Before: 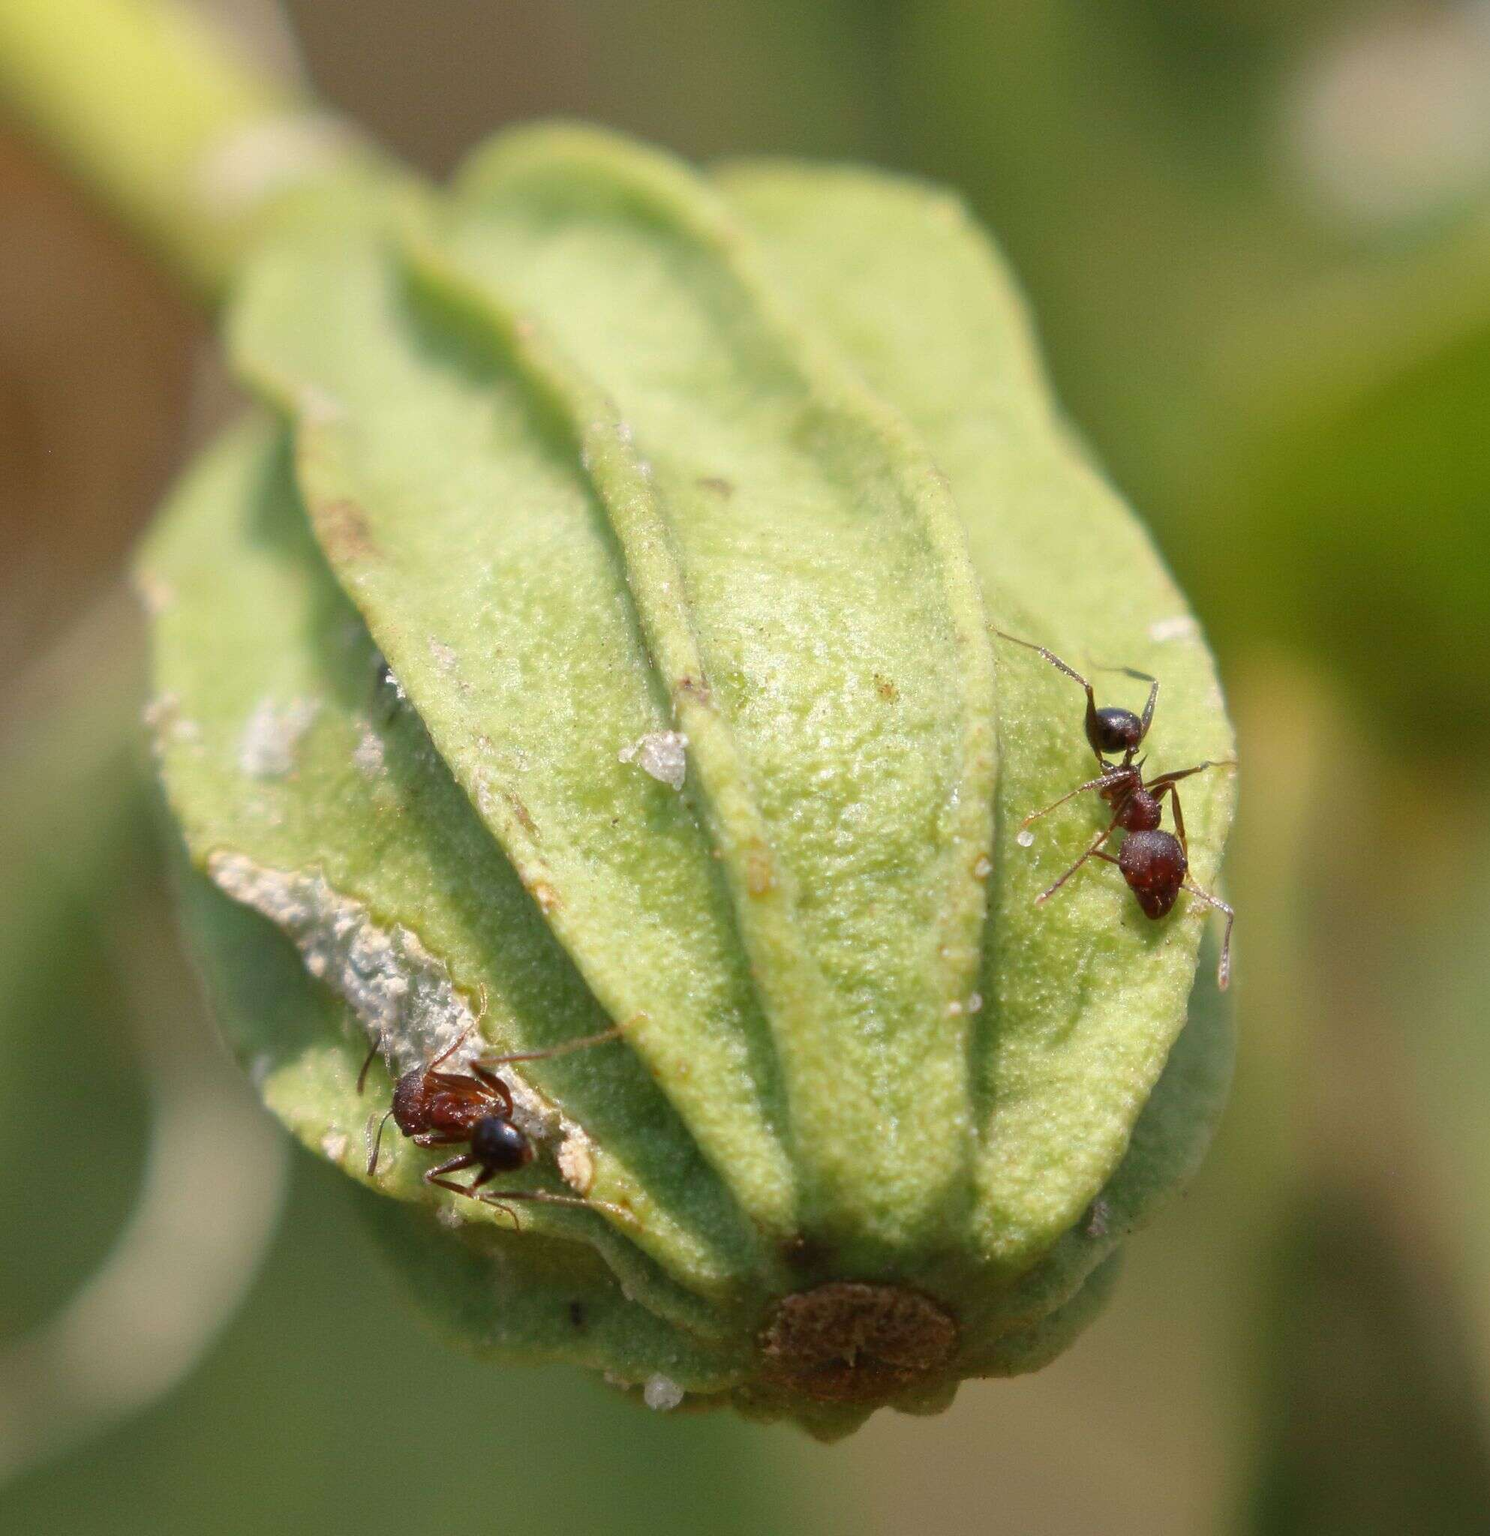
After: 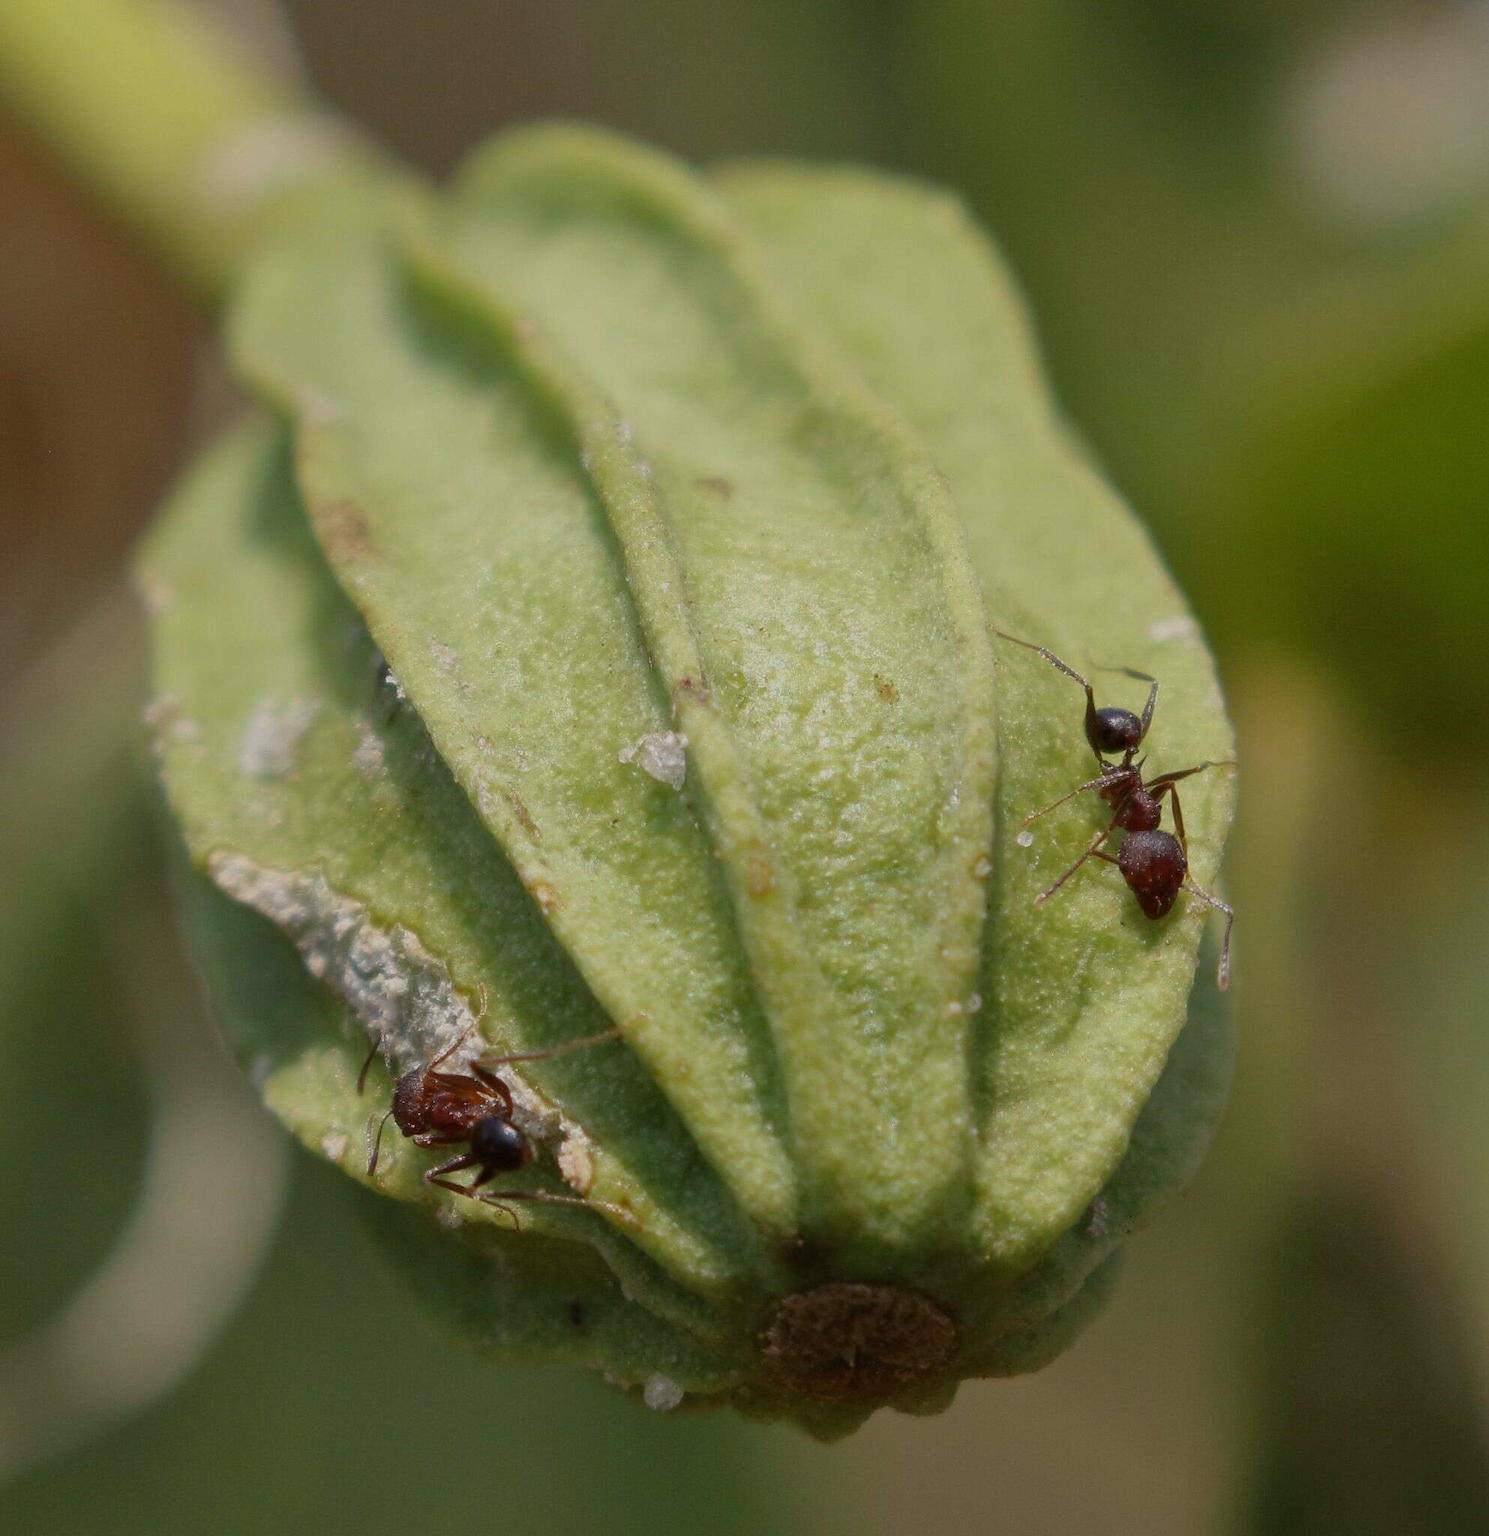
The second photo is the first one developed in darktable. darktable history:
exposure: black level correction 0, exposure -0.772 EV, compensate highlight preservation false
